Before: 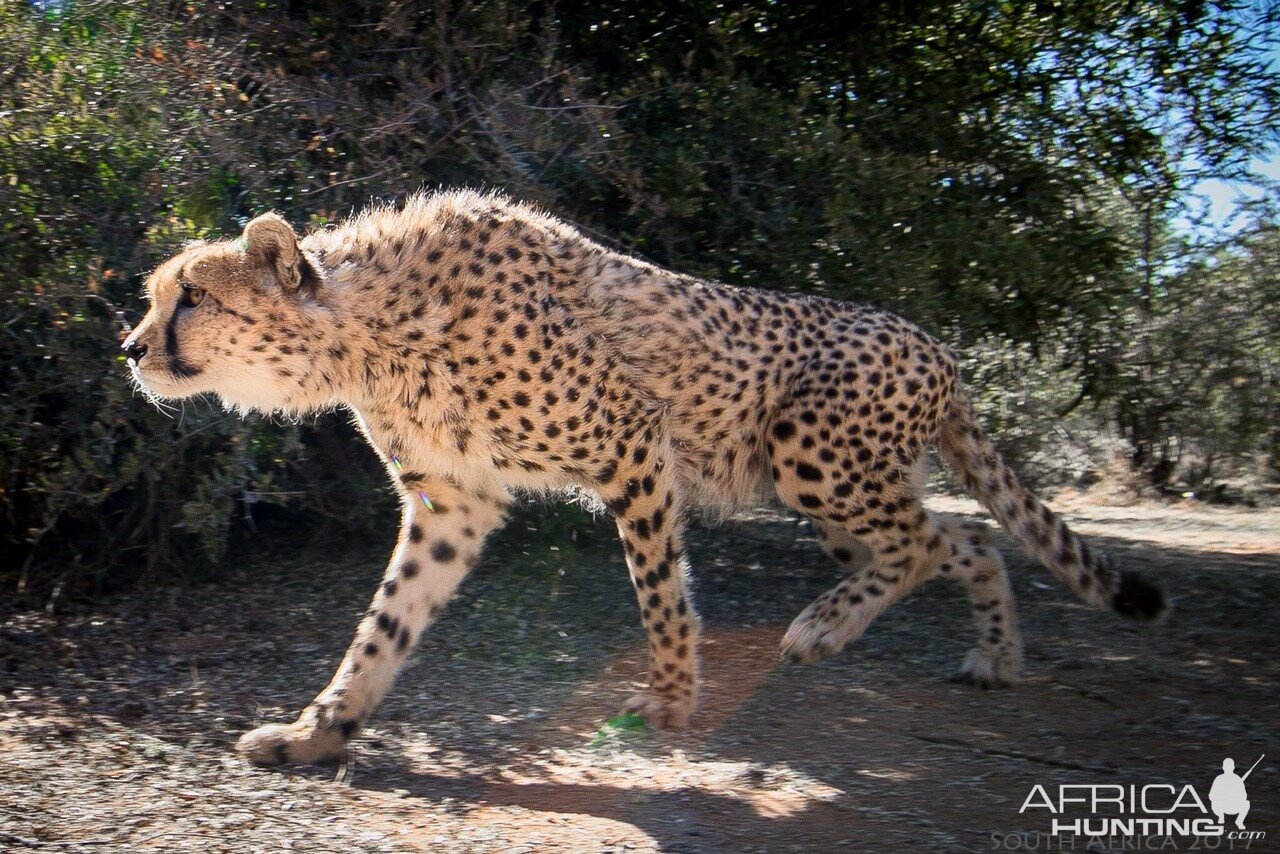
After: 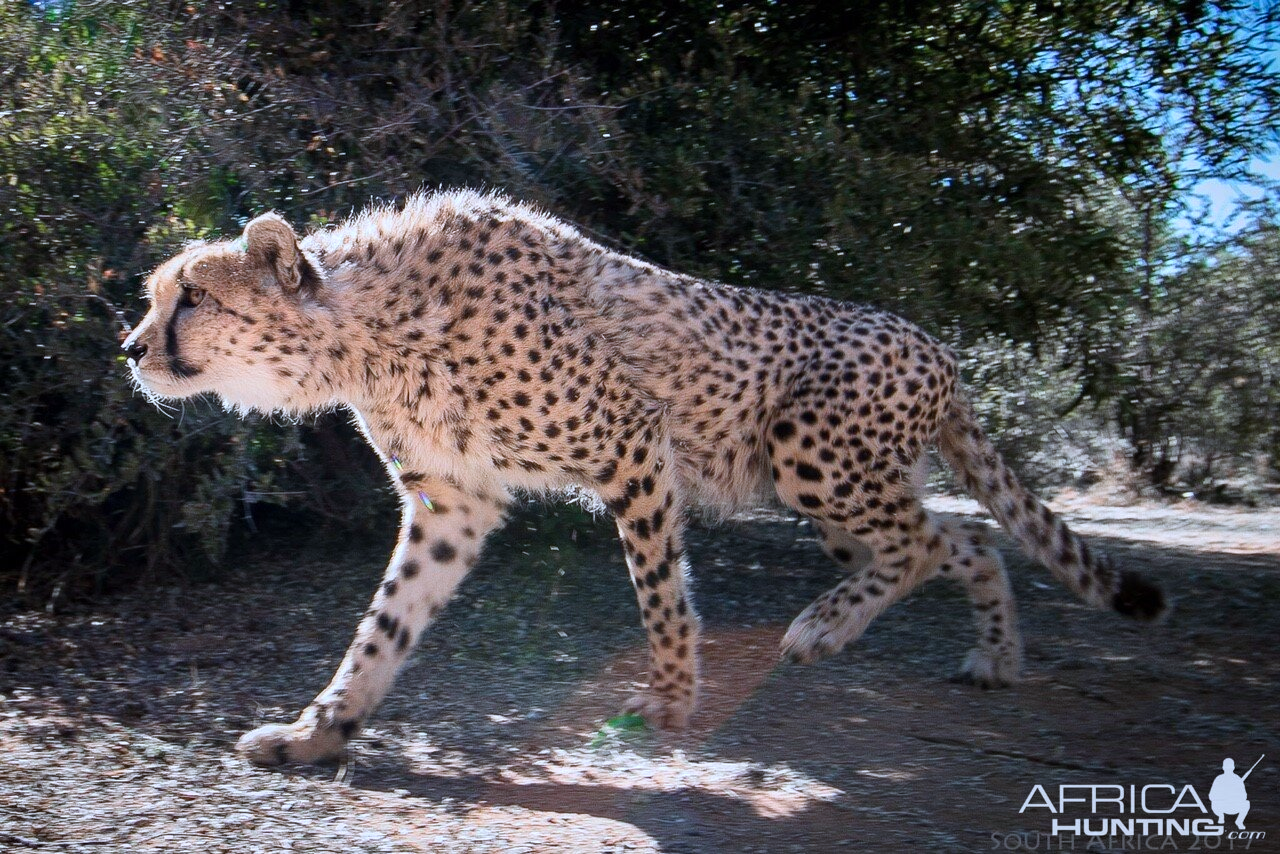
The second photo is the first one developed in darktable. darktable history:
color correction: highlights a* -1.96, highlights b* -18.52
tone equalizer: mask exposure compensation -0.489 EV
